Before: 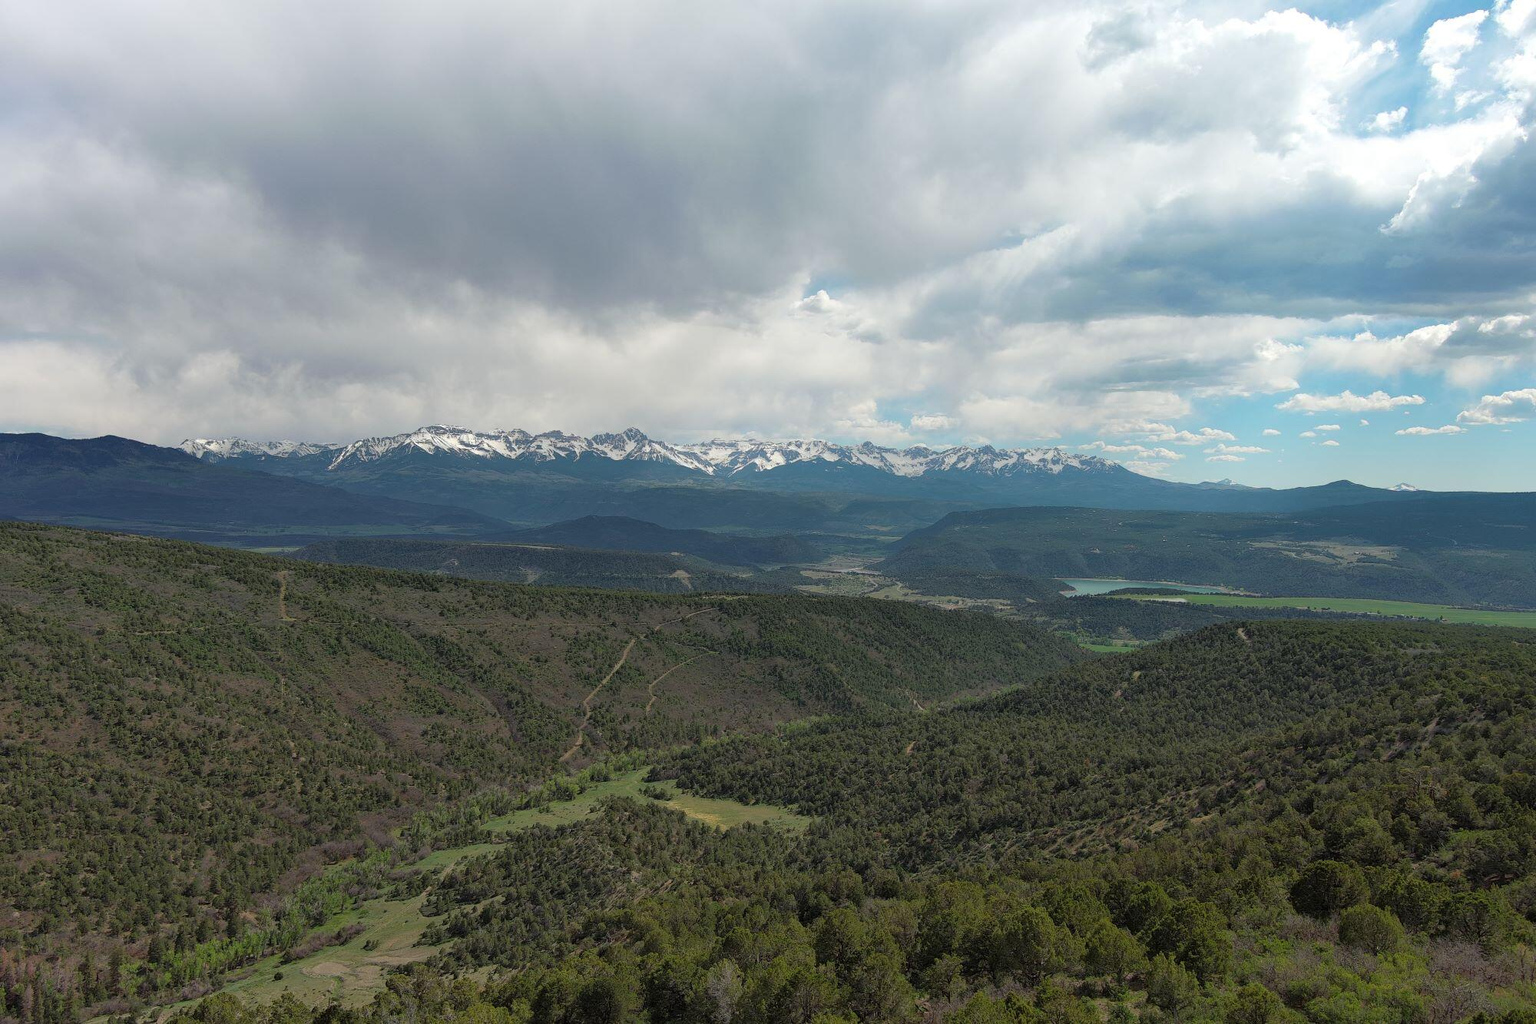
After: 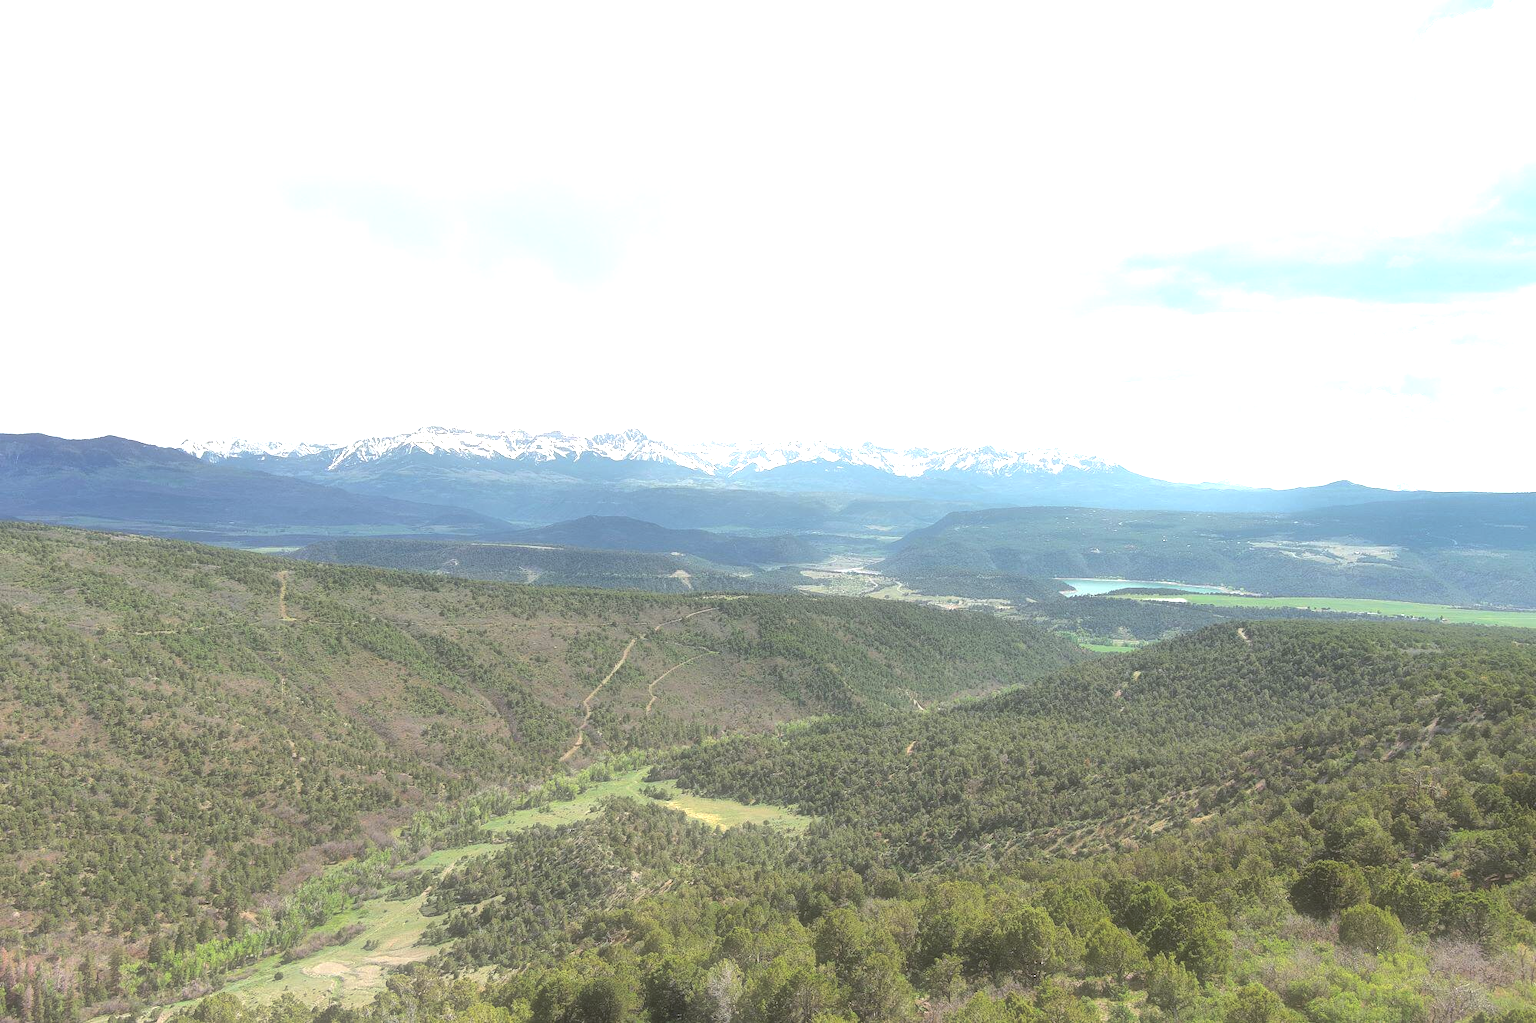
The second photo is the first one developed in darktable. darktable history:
soften: size 60.24%, saturation 65.46%, brightness 0.506 EV, mix 25.7%
exposure: exposure 2 EV, compensate exposure bias true, compensate highlight preservation false
